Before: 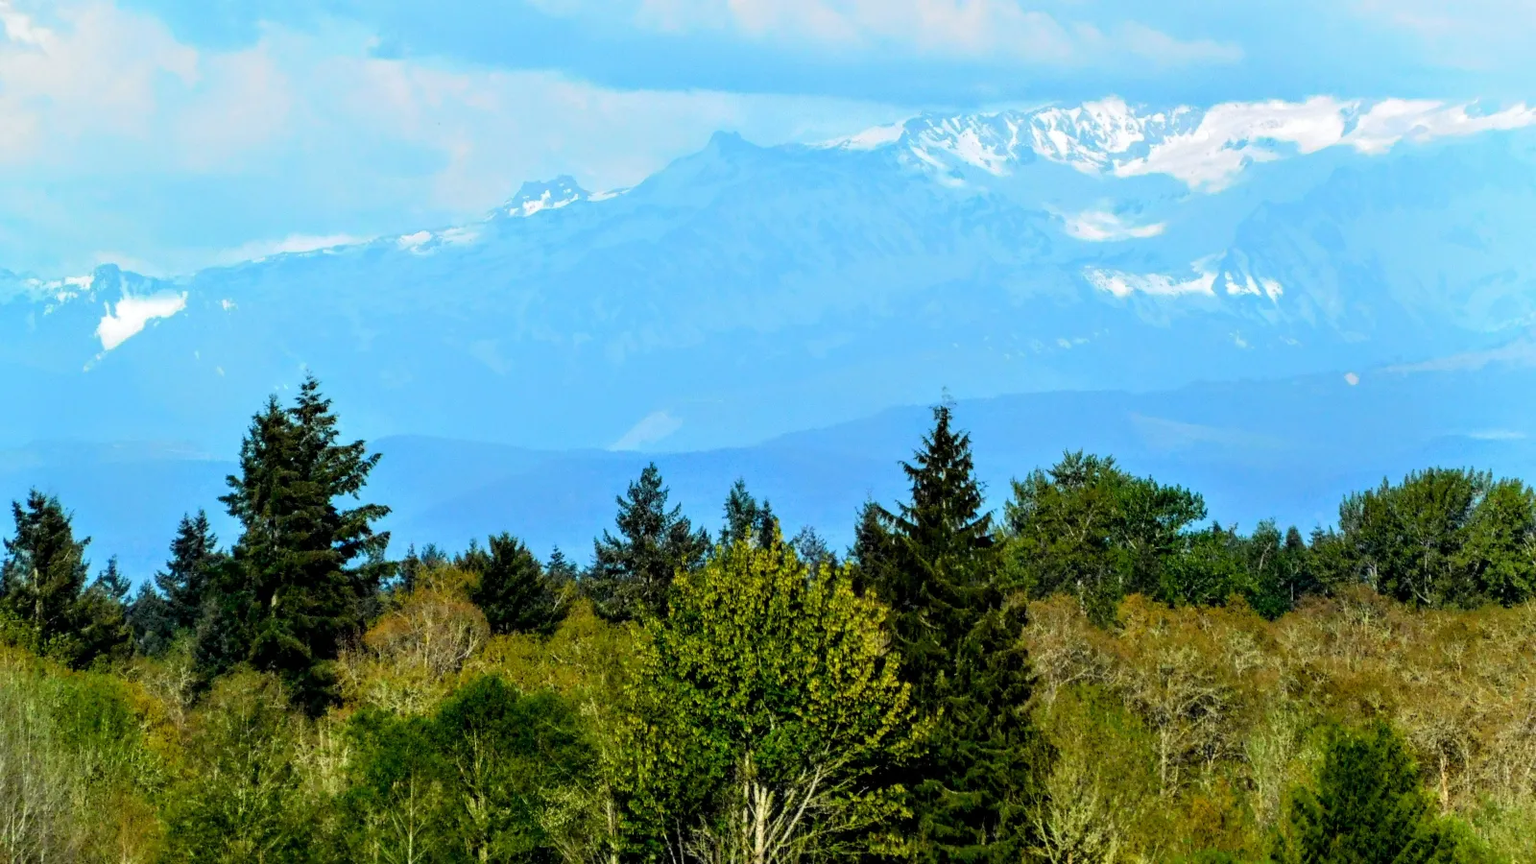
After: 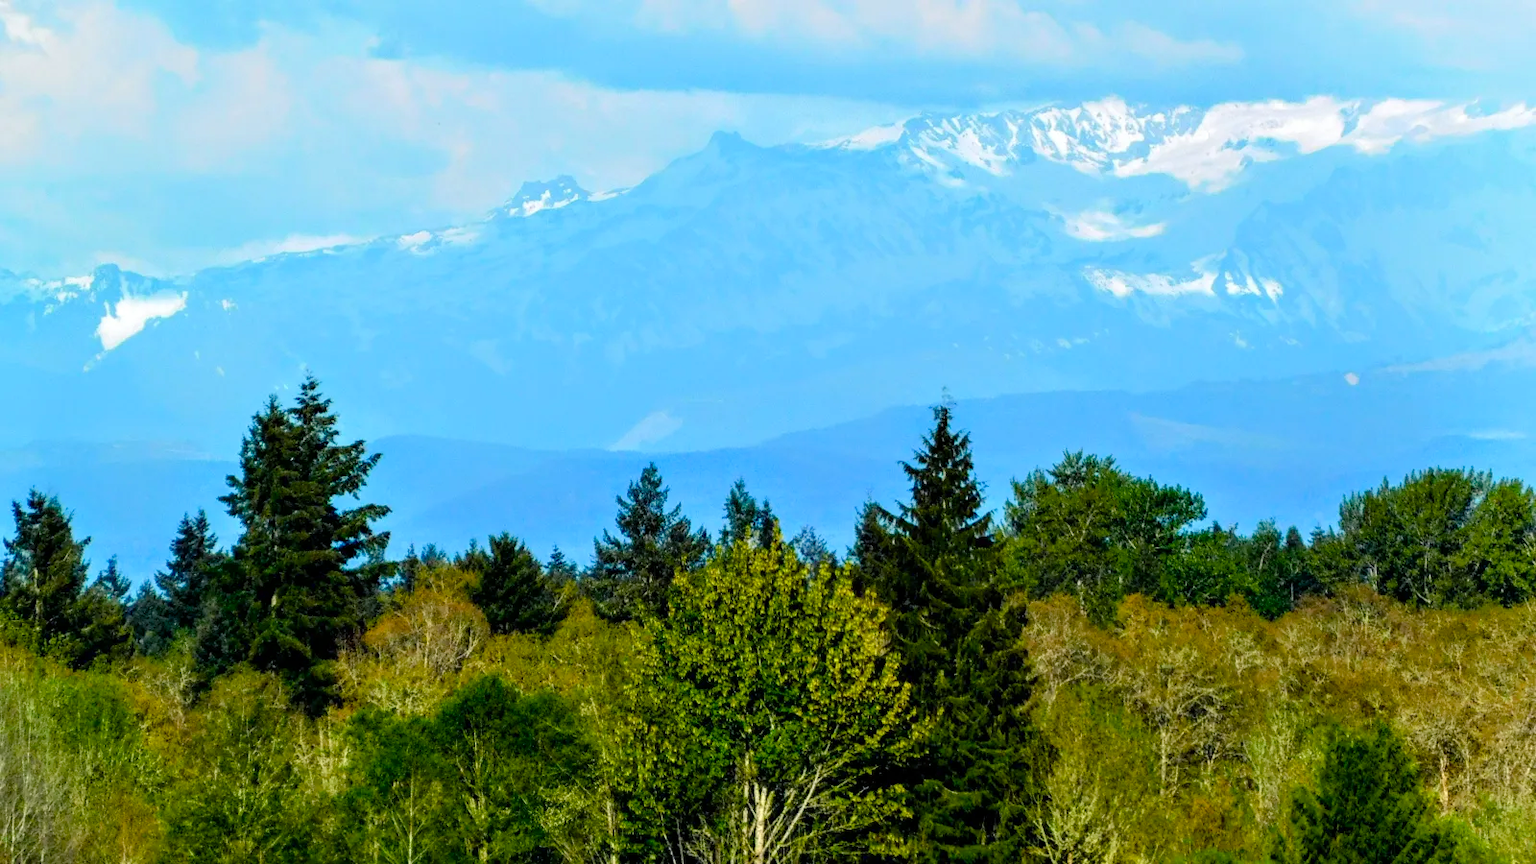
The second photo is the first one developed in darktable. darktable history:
color balance rgb: shadows lift › chroma 4.301%, shadows lift › hue 253.62°, power › hue 60.64°, linear chroma grading › shadows 31.755%, linear chroma grading › global chroma -2.628%, linear chroma grading › mid-tones 3.985%, perceptual saturation grading › global saturation -3.484%, global vibrance 20%
